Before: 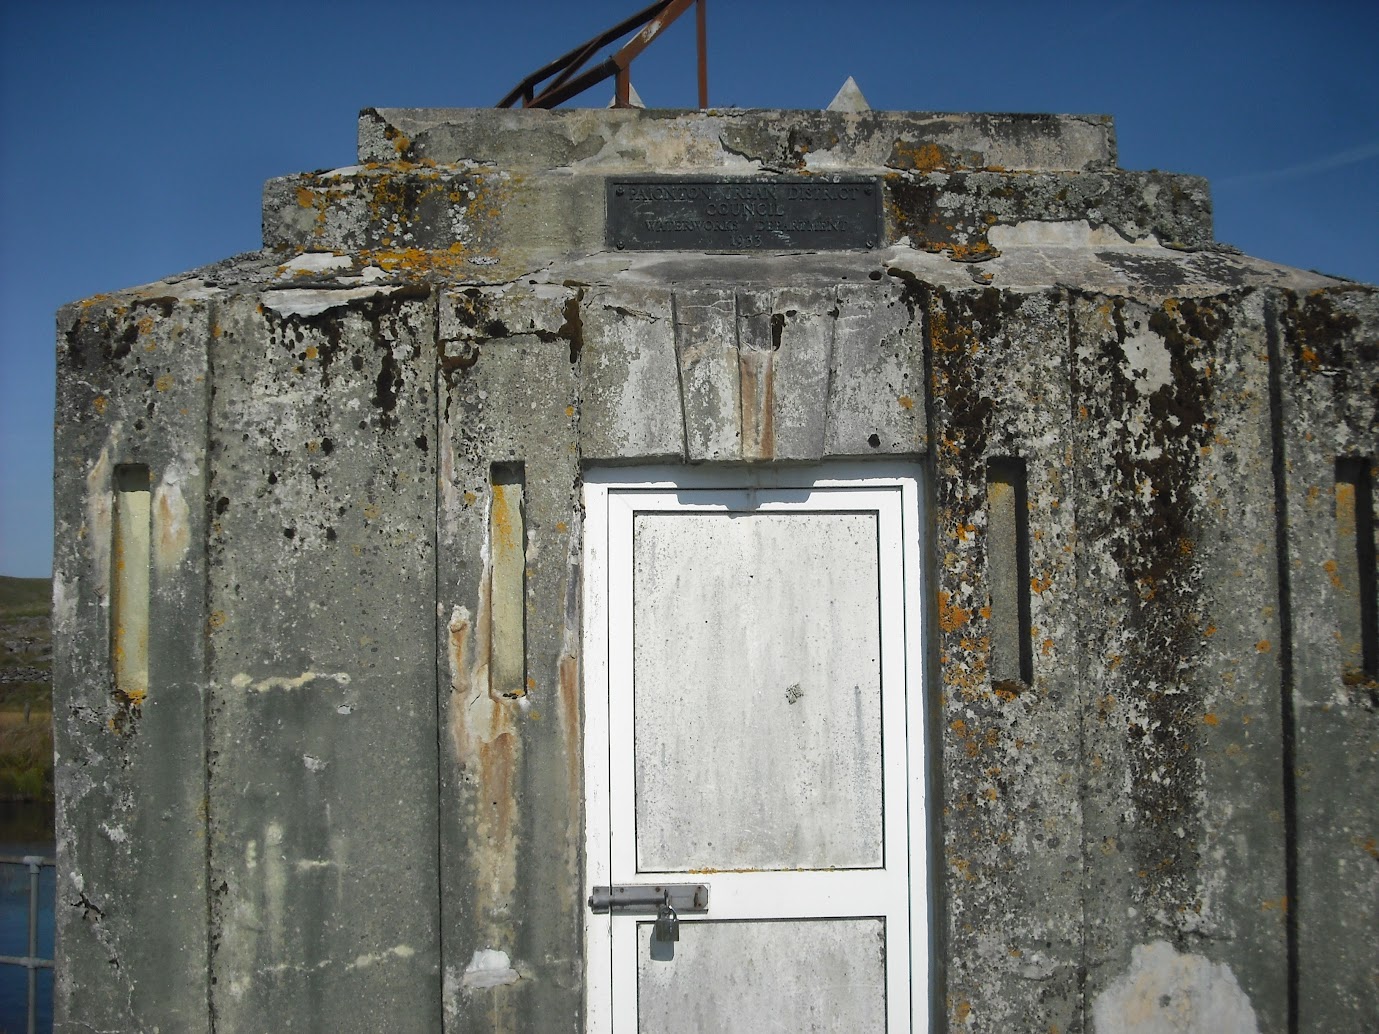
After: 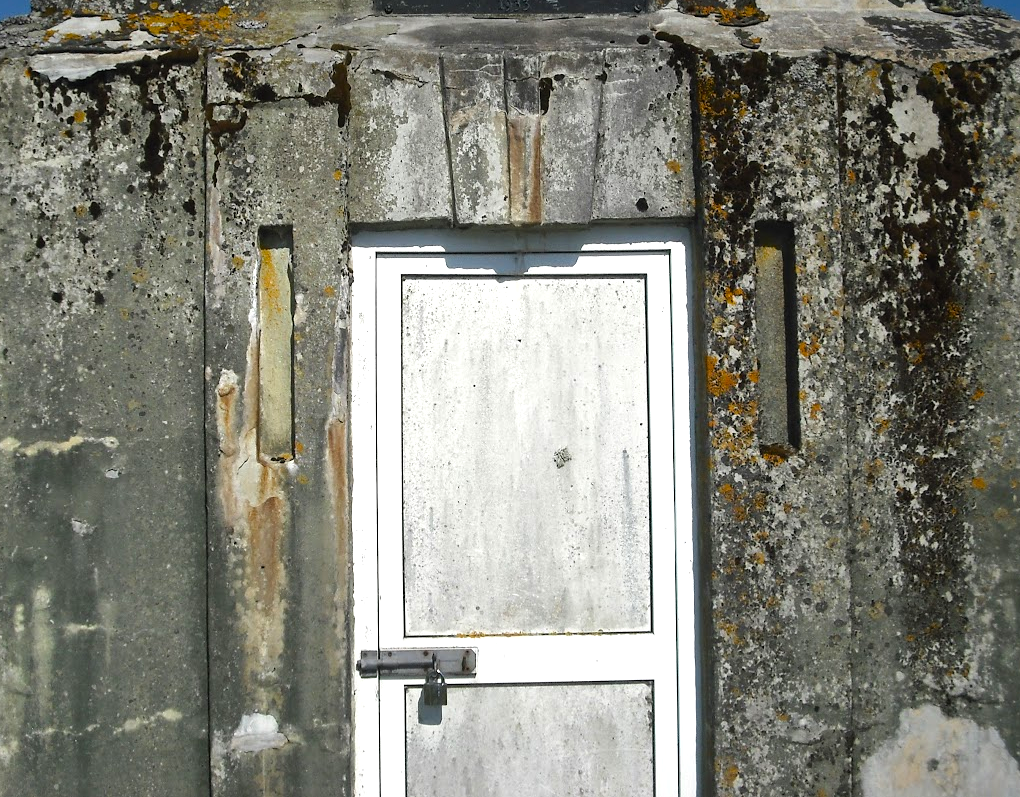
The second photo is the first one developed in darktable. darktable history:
color balance rgb: shadows lift › luminance -20%, power › hue 72.24°, highlights gain › luminance 15%, global offset › hue 171.6°, perceptual saturation grading › highlights -15%, perceptual saturation grading › shadows 25%, global vibrance 30%, contrast 10%
crop: left 16.871%, top 22.857%, right 9.116%
